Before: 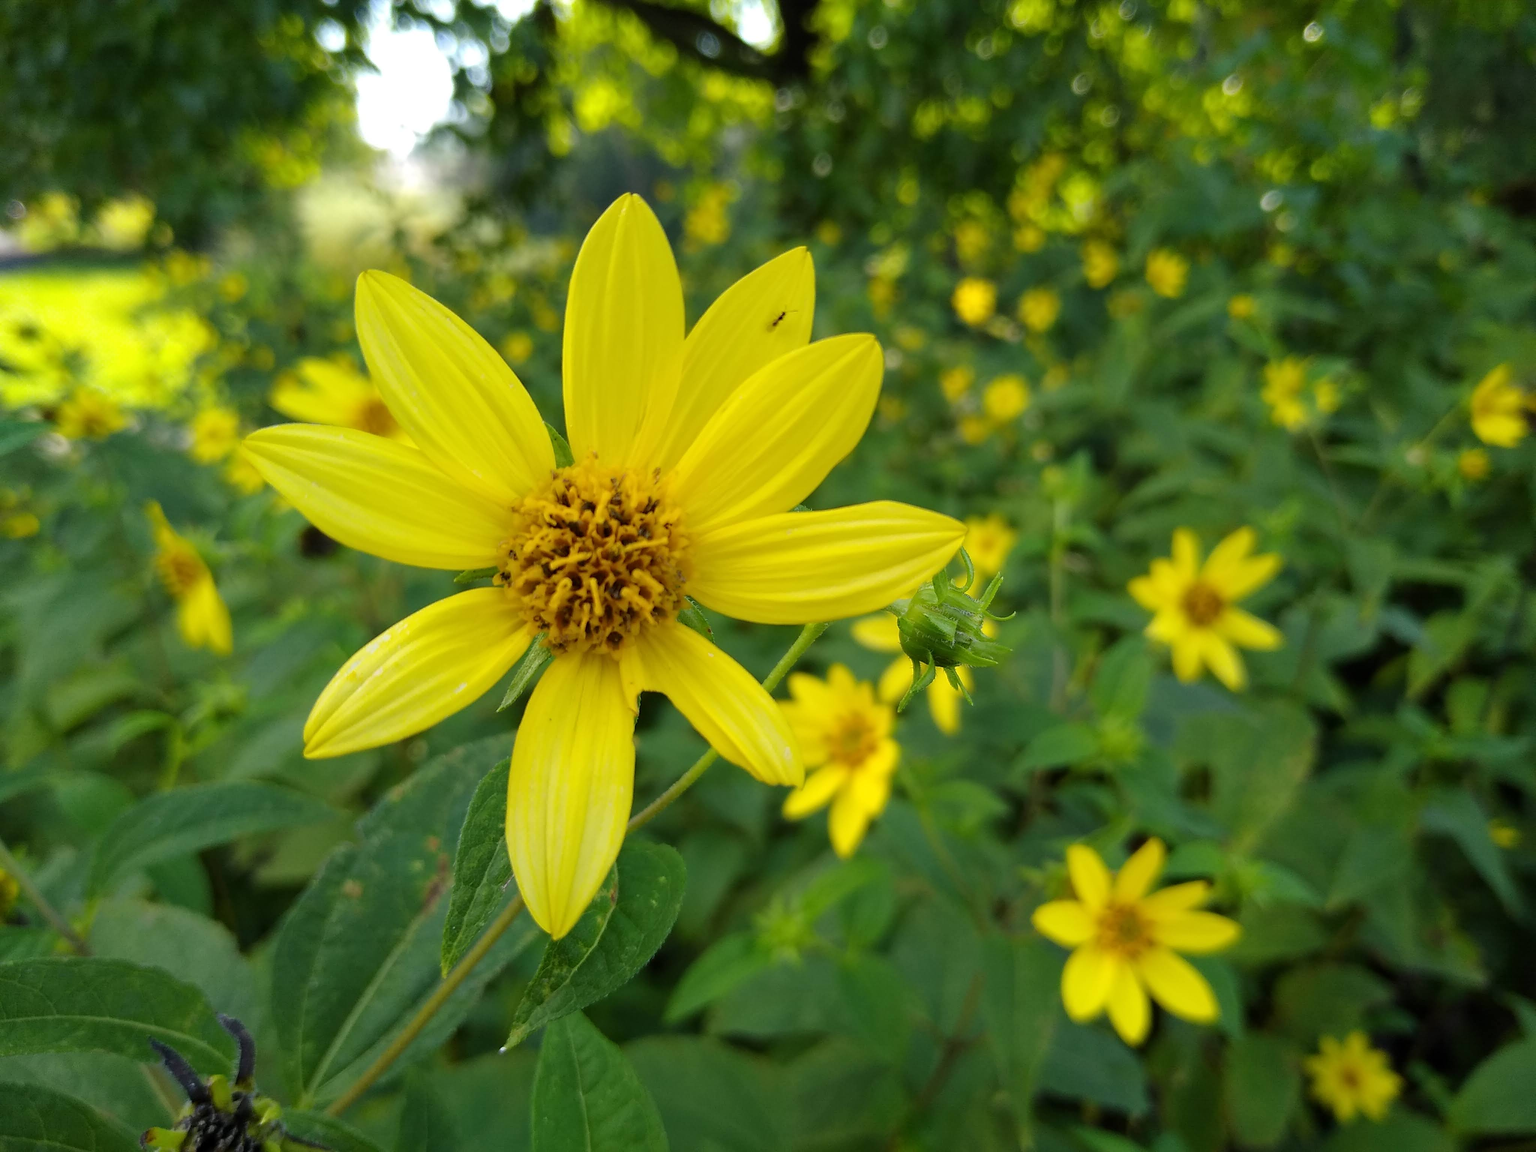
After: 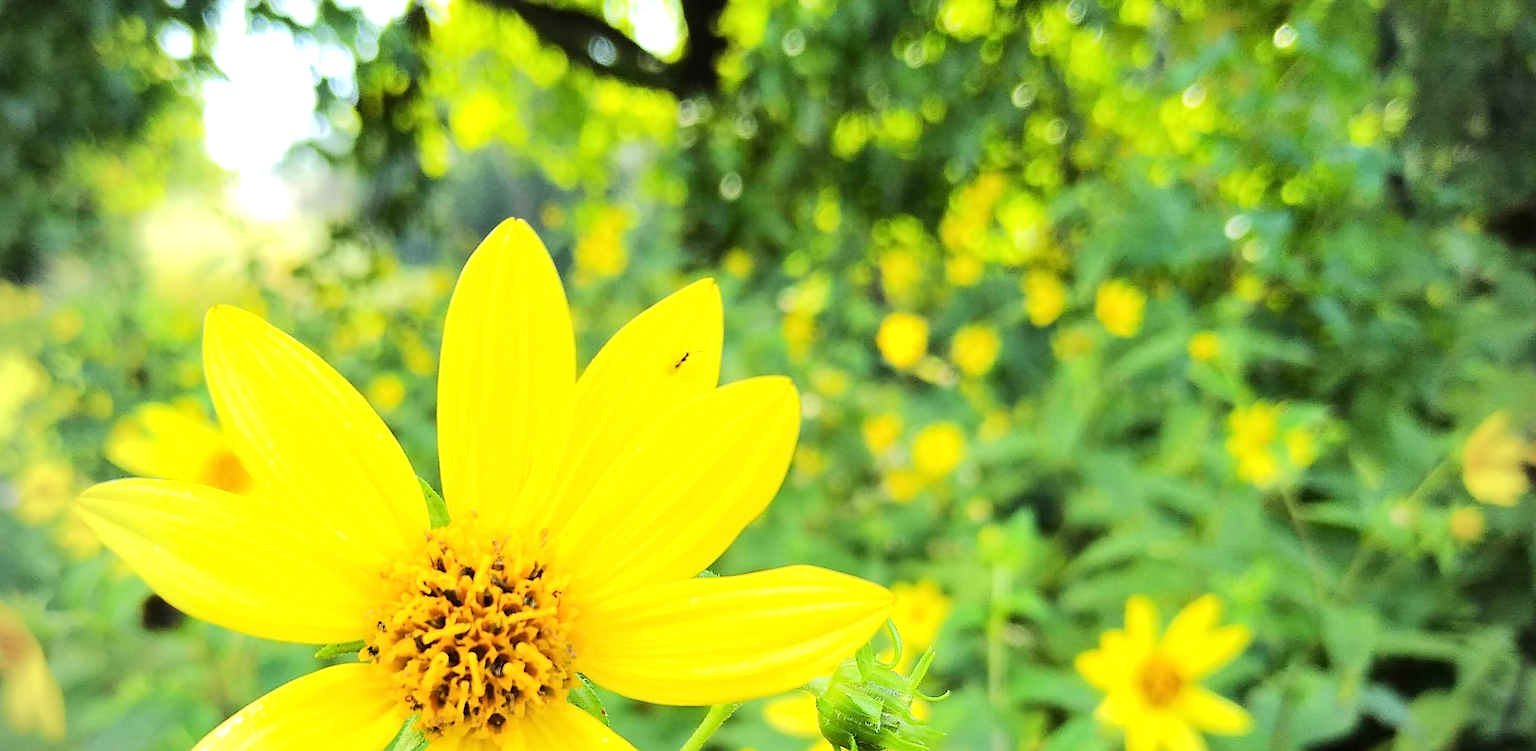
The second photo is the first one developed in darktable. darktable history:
crop and rotate: left 11.417%, bottom 42.167%
vignetting: on, module defaults
sharpen: radius 3.079
tone equalizer: -7 EV 0.159 EV, -6 EV 0.611 EV, -5 EV 1.12 EV, -4 EV 1.34 EV, -3 EV 1.15 EV, -2 EV 0.6 EV, -1 EV 0.162 EV, edges refinement/feathering 500, mask exposure compensation -1.57 EV, preserve details no
exposure: exposure 0.605 EV, compensate highlight preservation false
